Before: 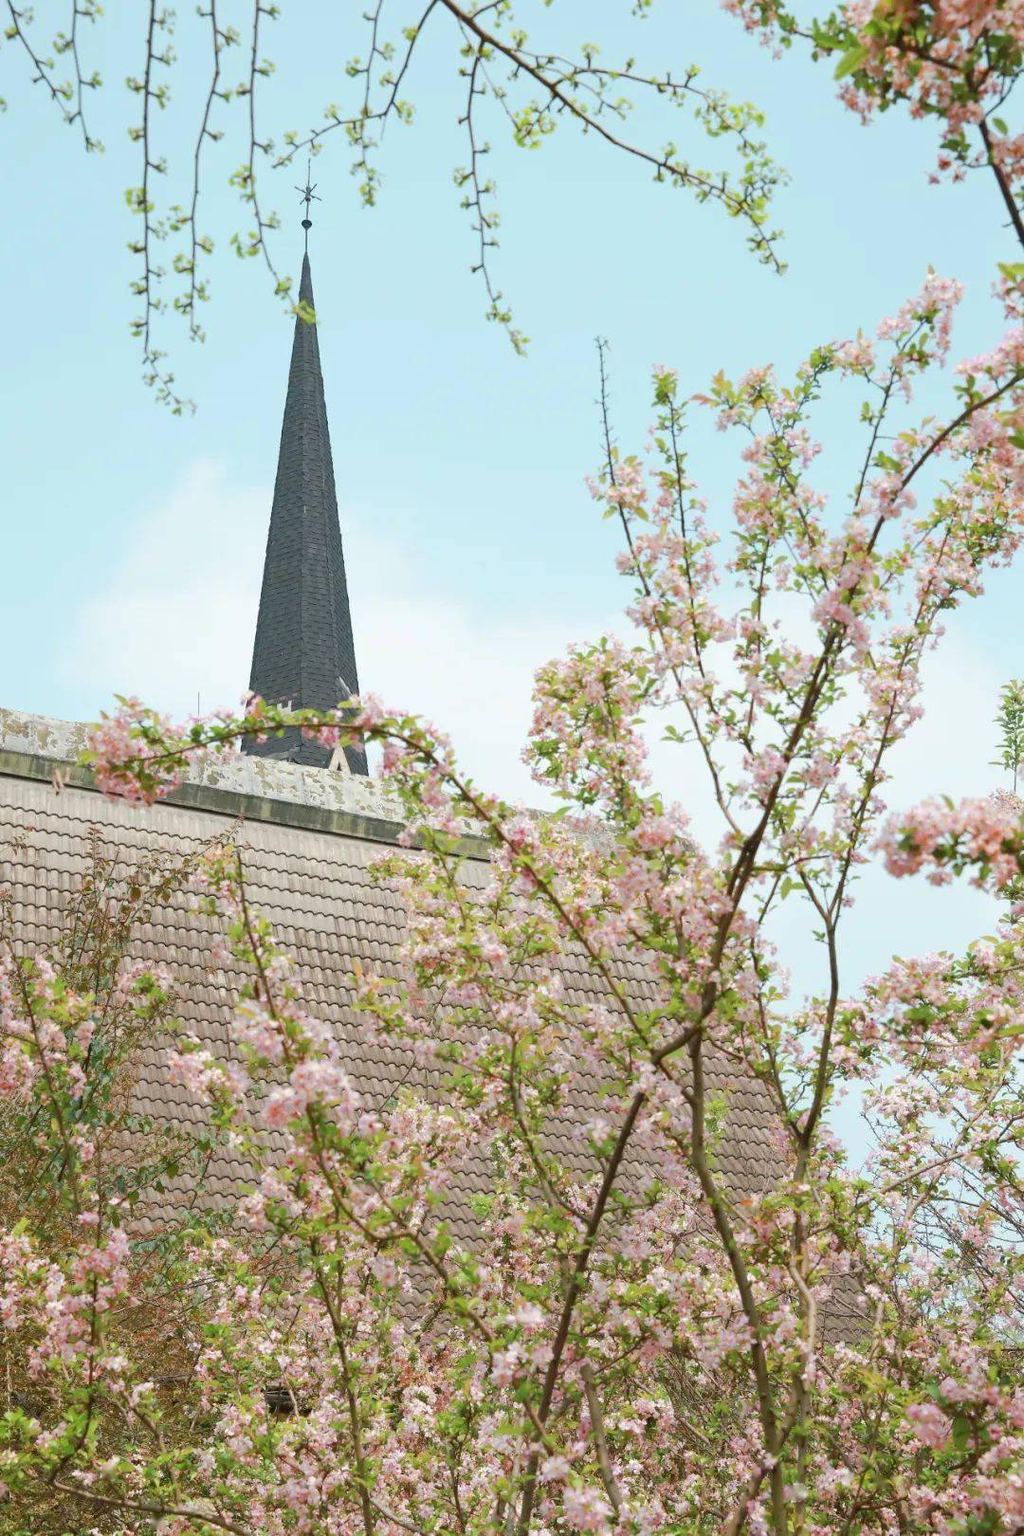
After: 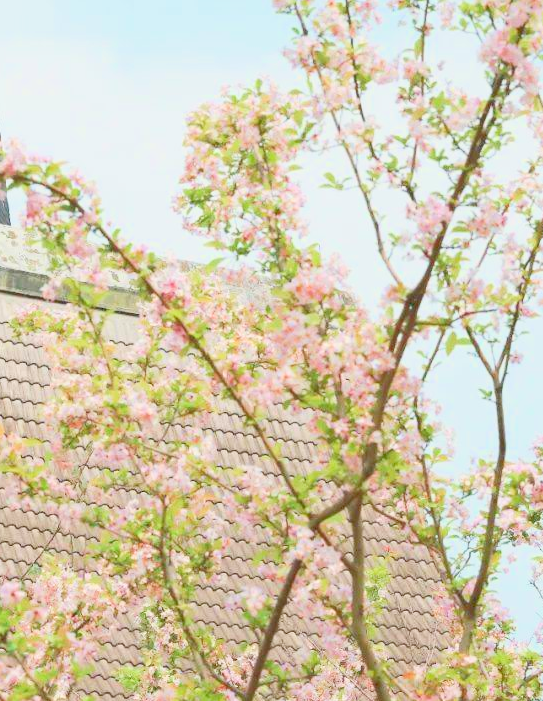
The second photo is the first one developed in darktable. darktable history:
filmic rgb: black relative exposure -7.65 EV, white relative exposure 4.56 EV, hardness 3.61, color science v6 (2022)
tone equalizer: -7 EV 0.15 EV, -6 EV 0.6 EV, -5 EV 1.15 EV, -4 EV 1.33 EV, -3 EV 1.15 EV, -2 EV 0.6 EV, -1 EV 0.15 EV, mask exposure compensation -0.5 EV
crop: left 35.03%, top 36.625%, right 14.663%, bottom 20.057%
exposure: black level correction 0, exposure 1.125 EV, compensate exposure bias true, compensate highlight preservation false
